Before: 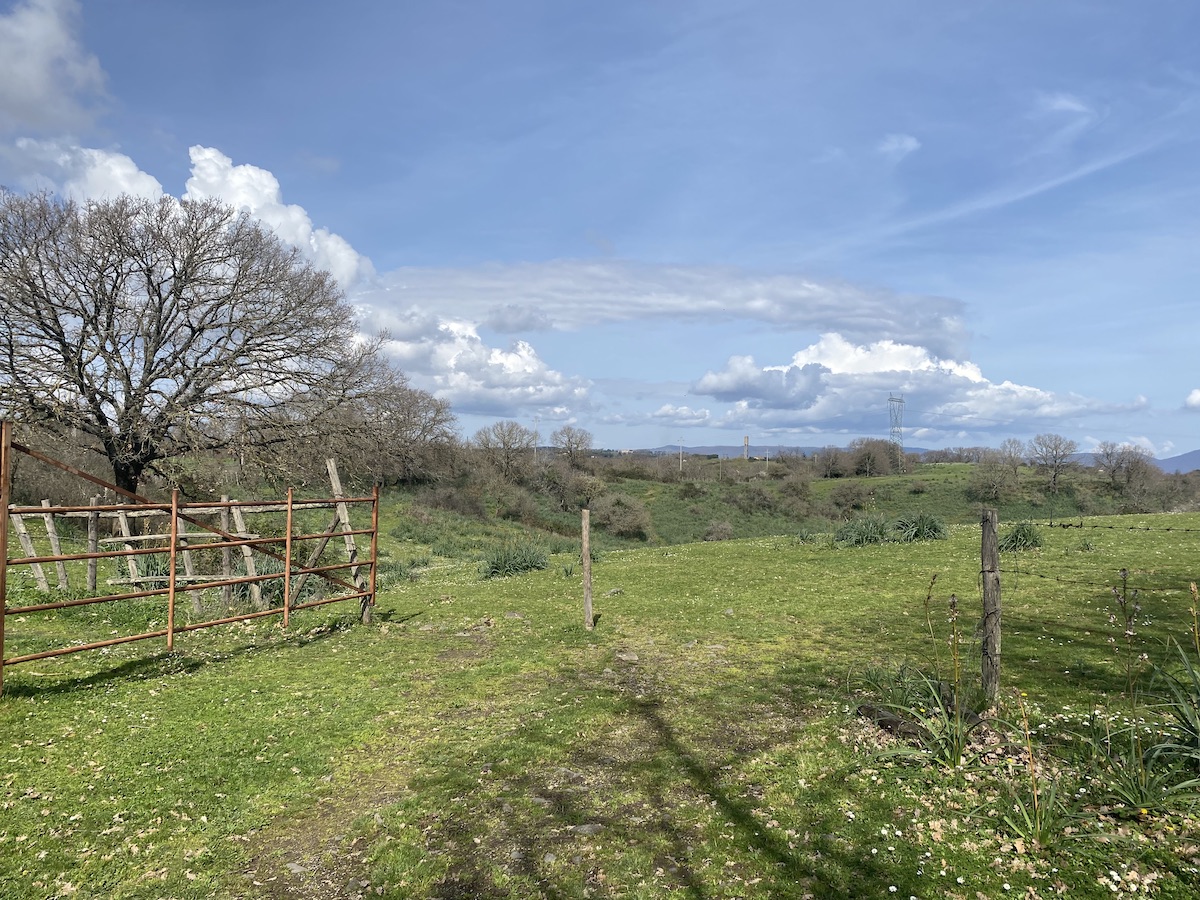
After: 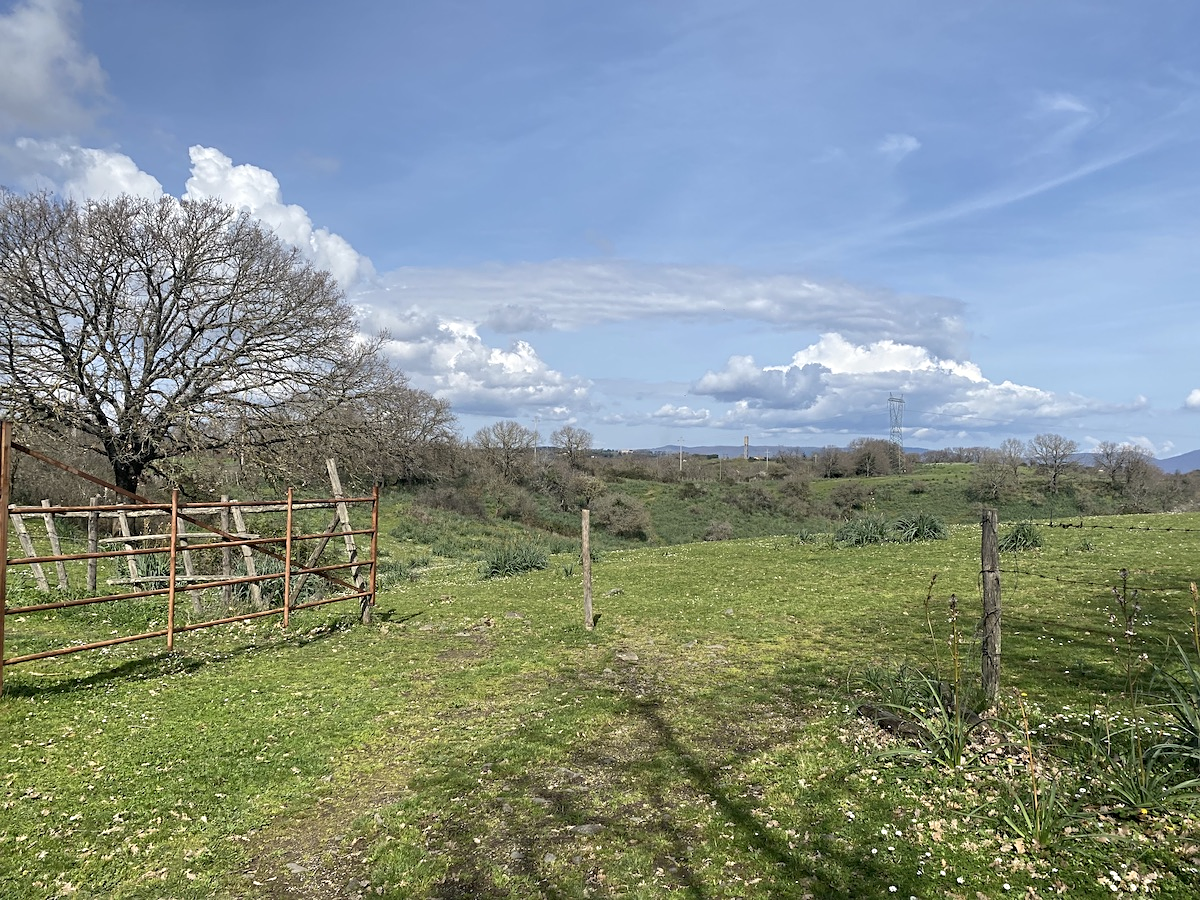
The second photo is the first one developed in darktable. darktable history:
sharpen: radius 2.498, amount 0.321
